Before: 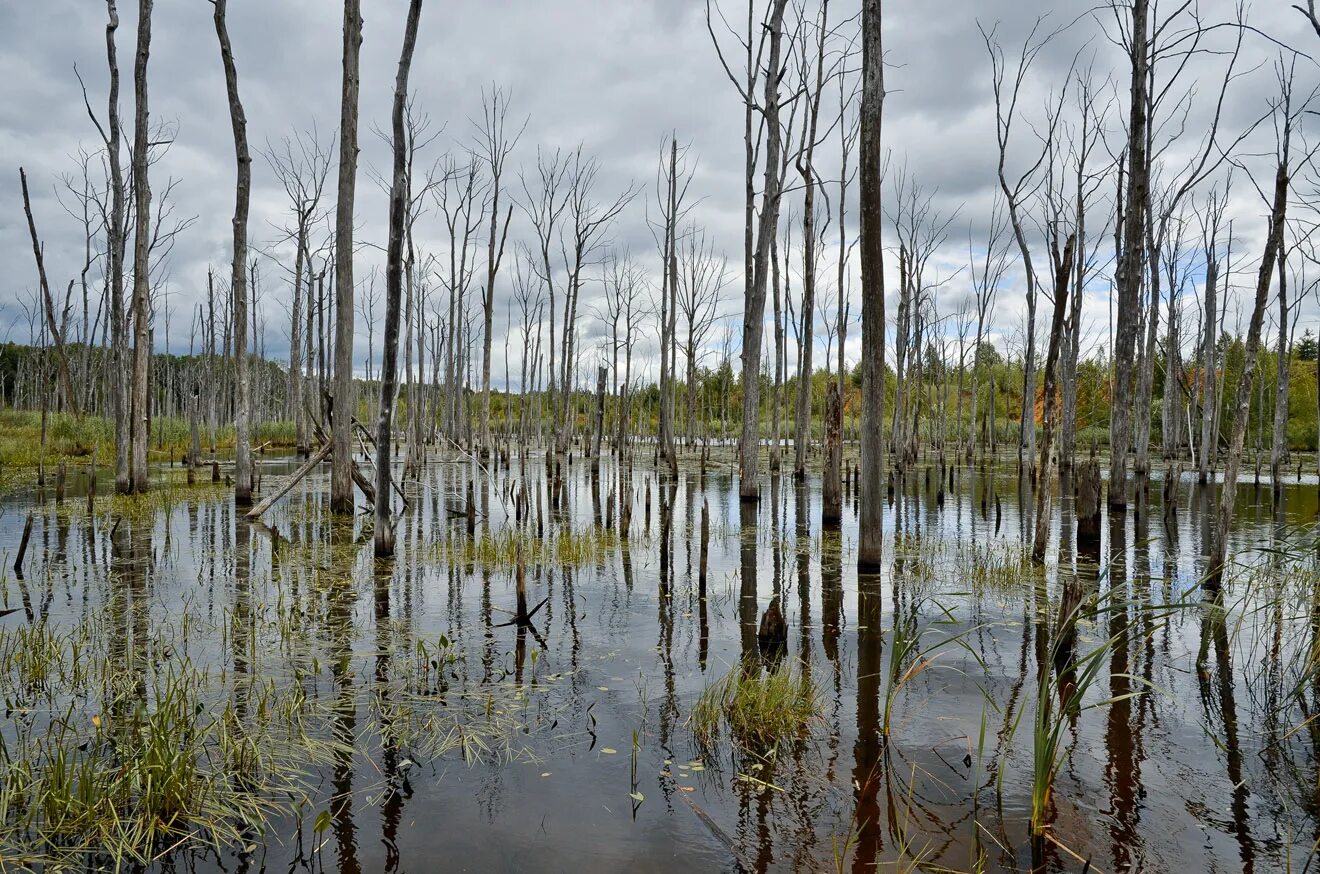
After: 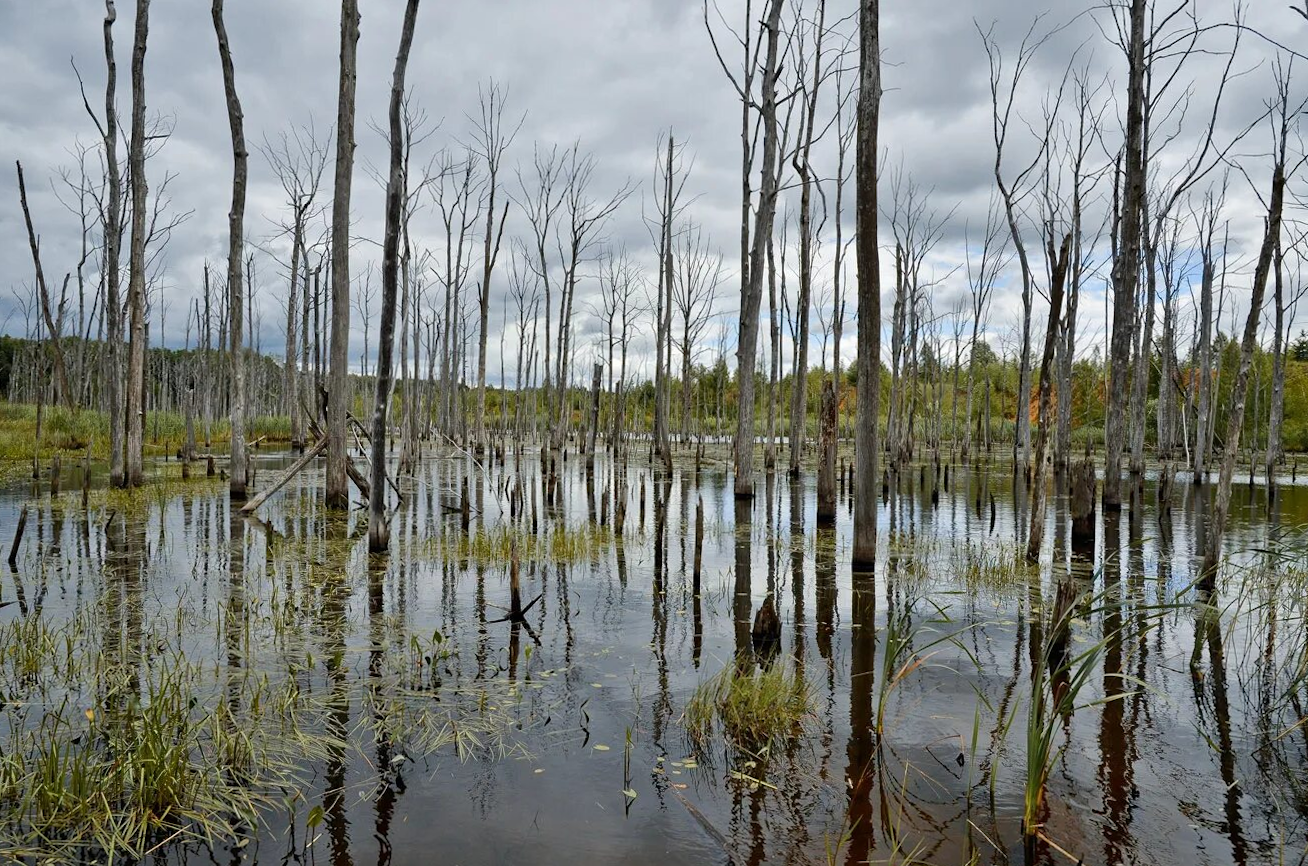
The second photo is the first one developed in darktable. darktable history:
crop and rotate: angle -0.345°
